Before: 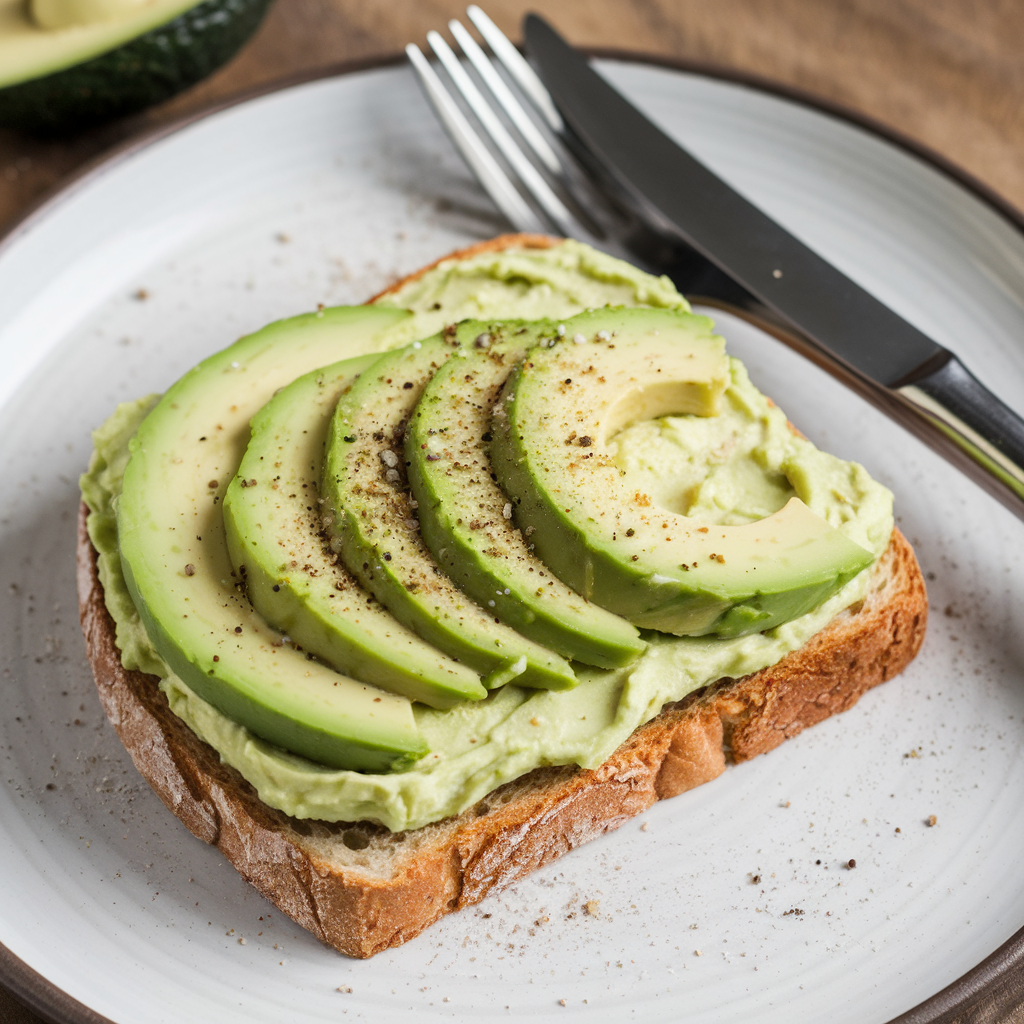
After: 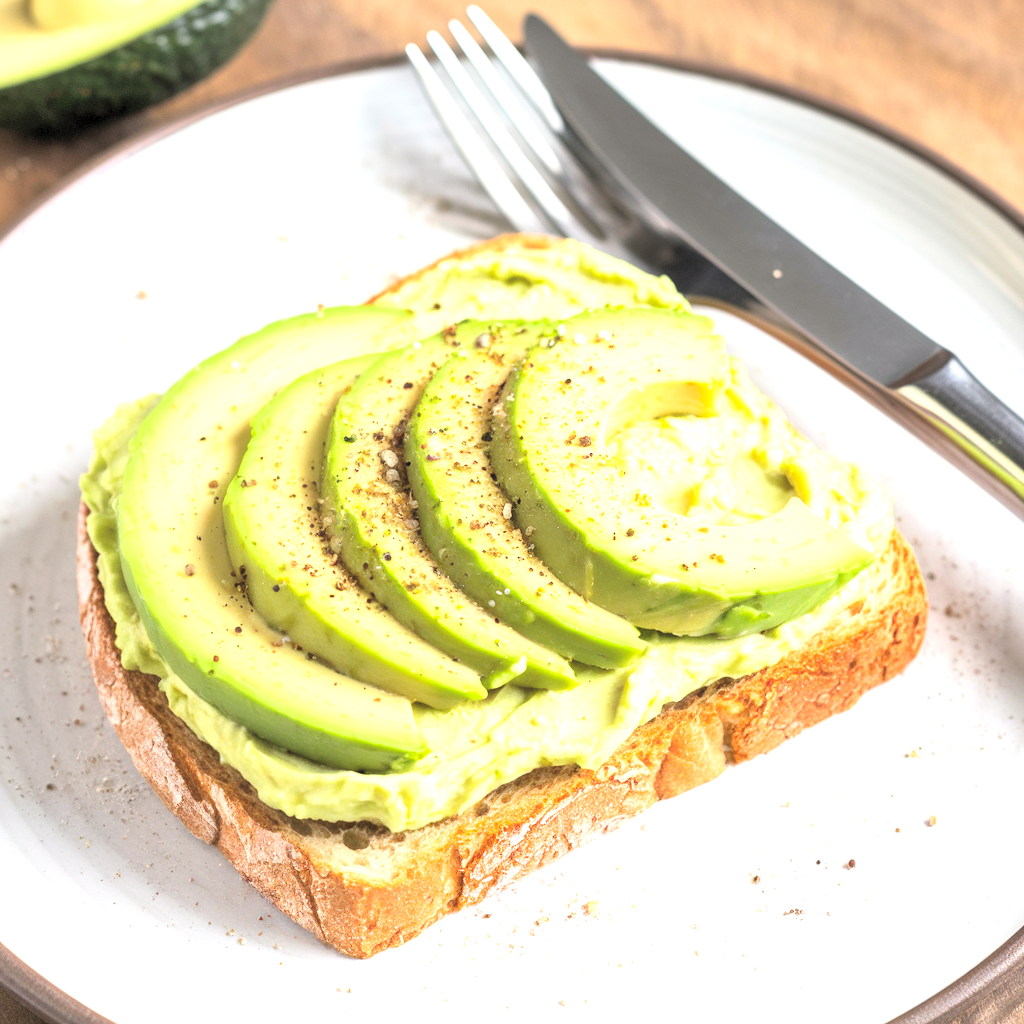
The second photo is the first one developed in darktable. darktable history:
exposure: exposure 1.143 EV, compensate highlight preservation false
contrast brightness saturation: contrast 0.104, brightness 0.305, saturation 0.137
